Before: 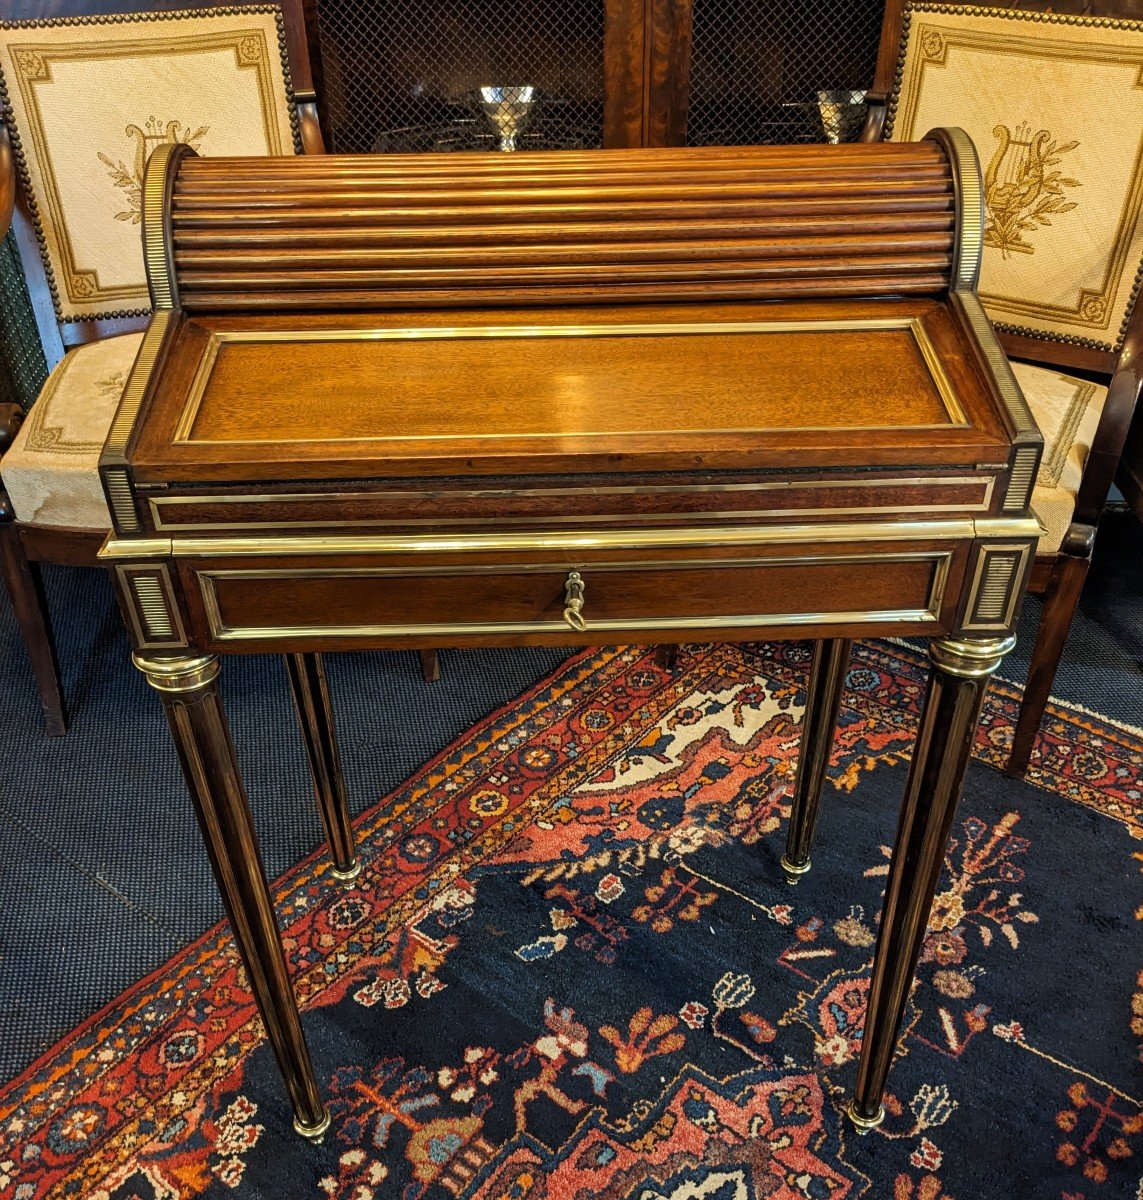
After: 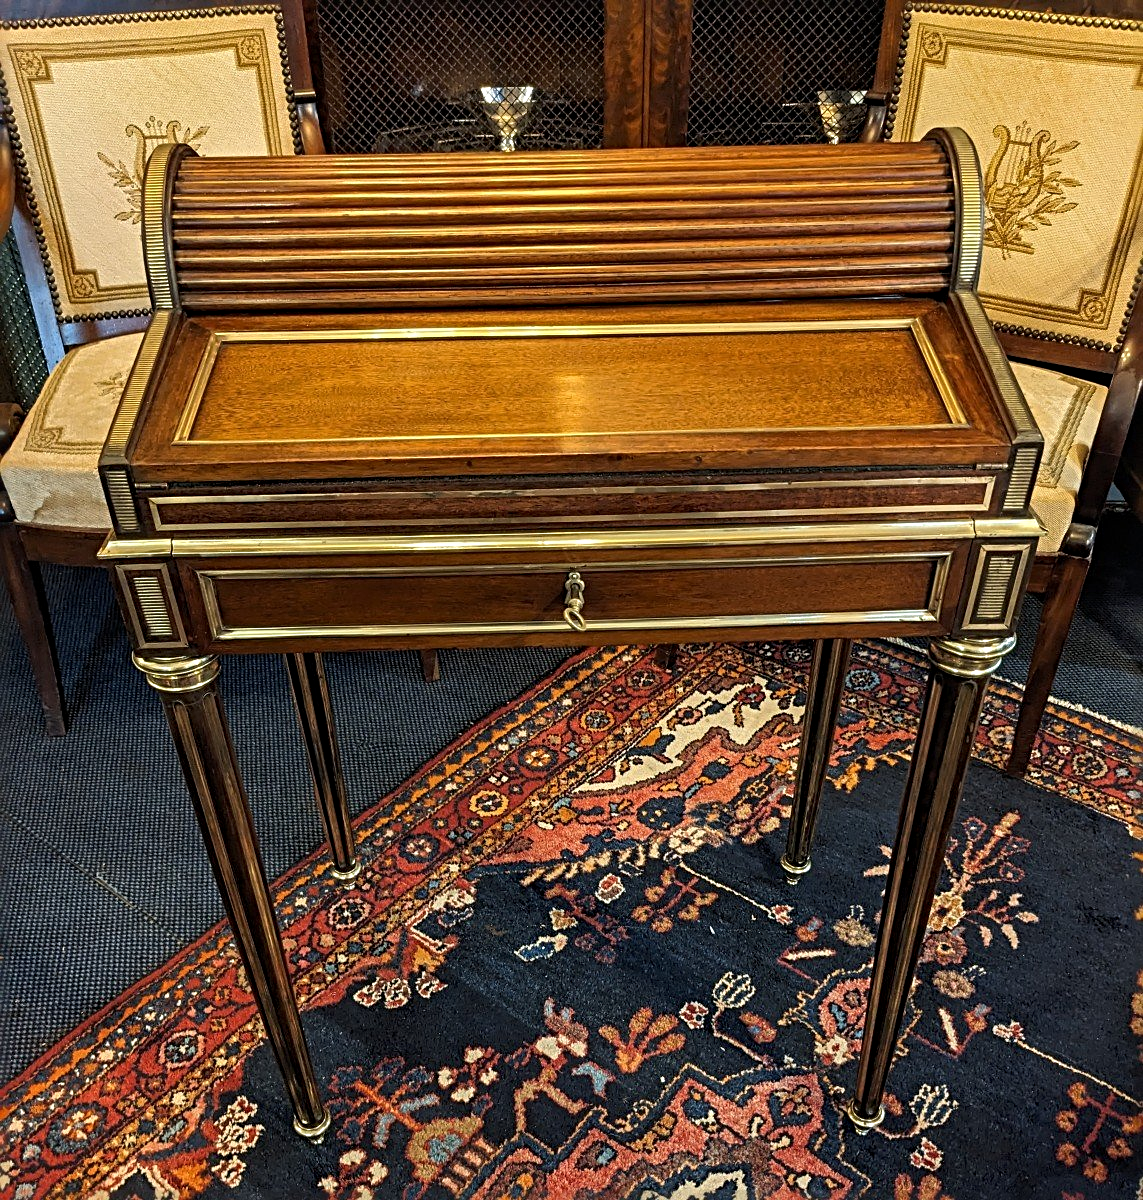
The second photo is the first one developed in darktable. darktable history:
sharpen: radius 3.948
